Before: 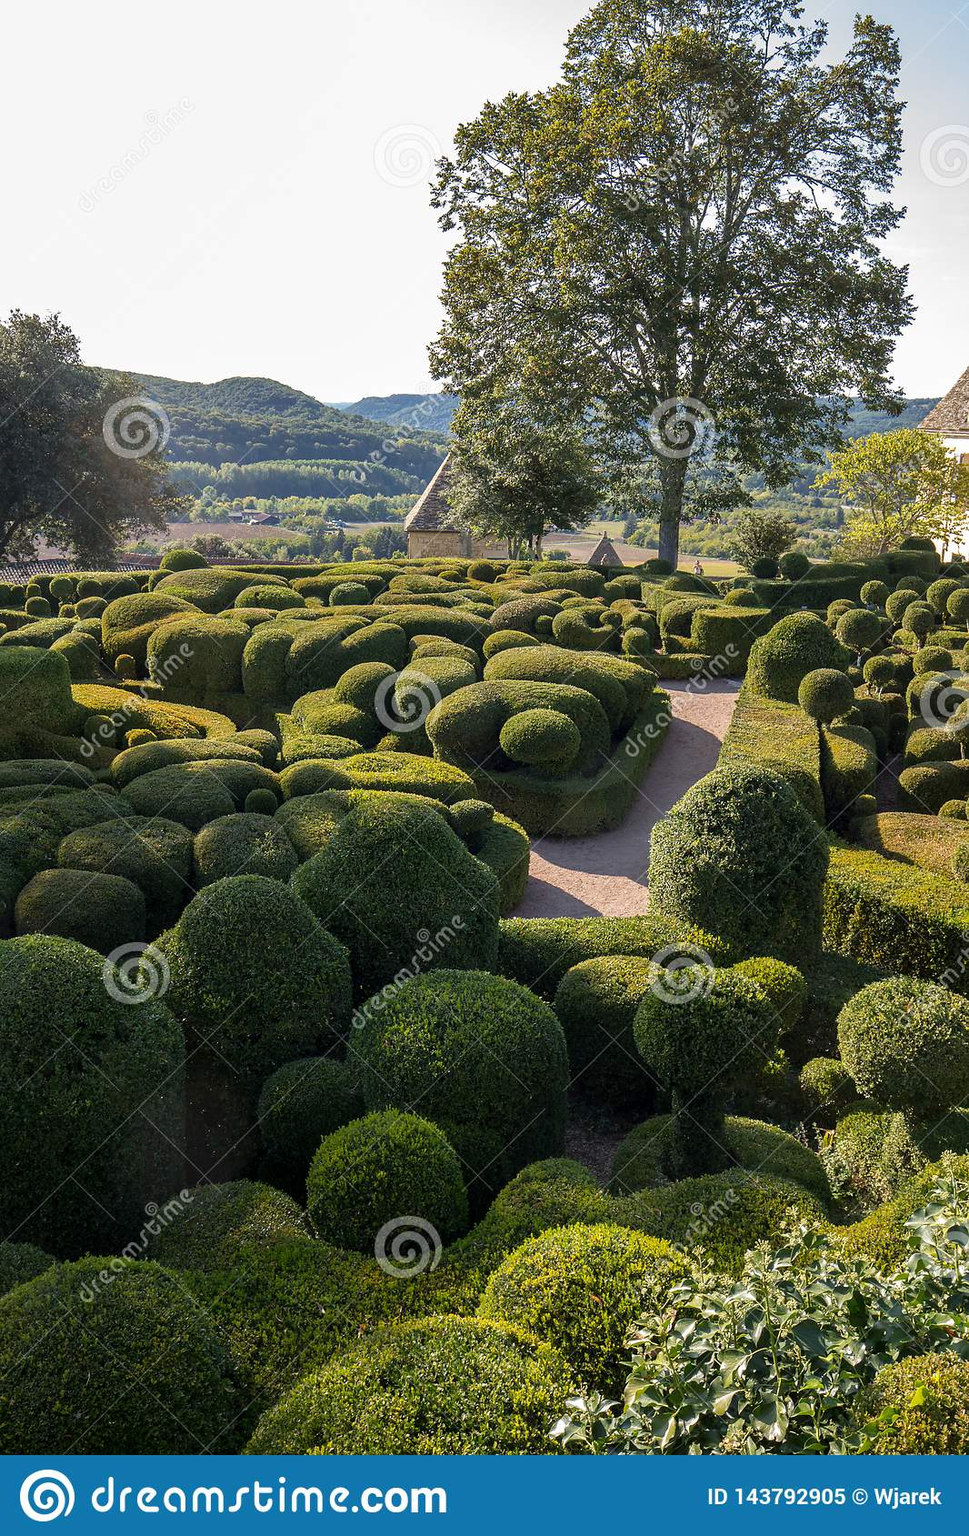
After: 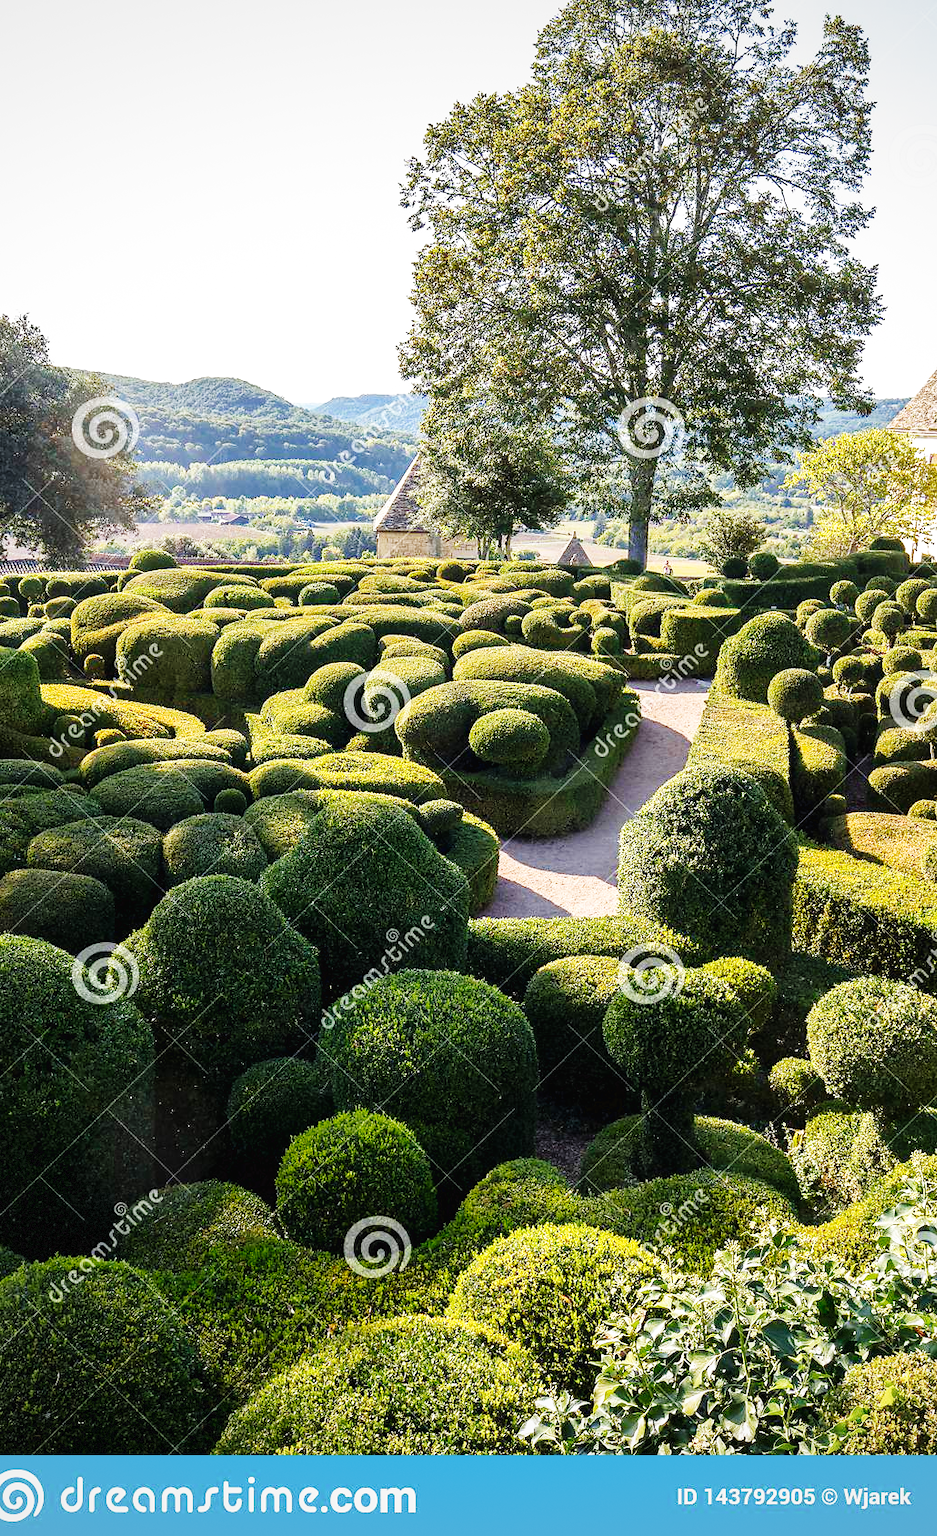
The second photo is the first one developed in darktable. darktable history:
vignetting: fall-off start 85%, fall-off radius 80%, brightness -0.182, saturation -0.3, width/height ratio 1.219, dithering 8-bit output, unbound false
base curve: curves: ch0 [(0, 0.003) (0.001, 0.002) (0.006, 0.004) (0.02, 0.022) (0.048, 0.086) (0.094, 0.234) (0.162, 0.431) (0.258, 0.629) (0.385, 0.8) (0.548, 0.918) (0.751, 0.988) (1, 1)], preserve colors none
crop and rotate: left 3.238%
